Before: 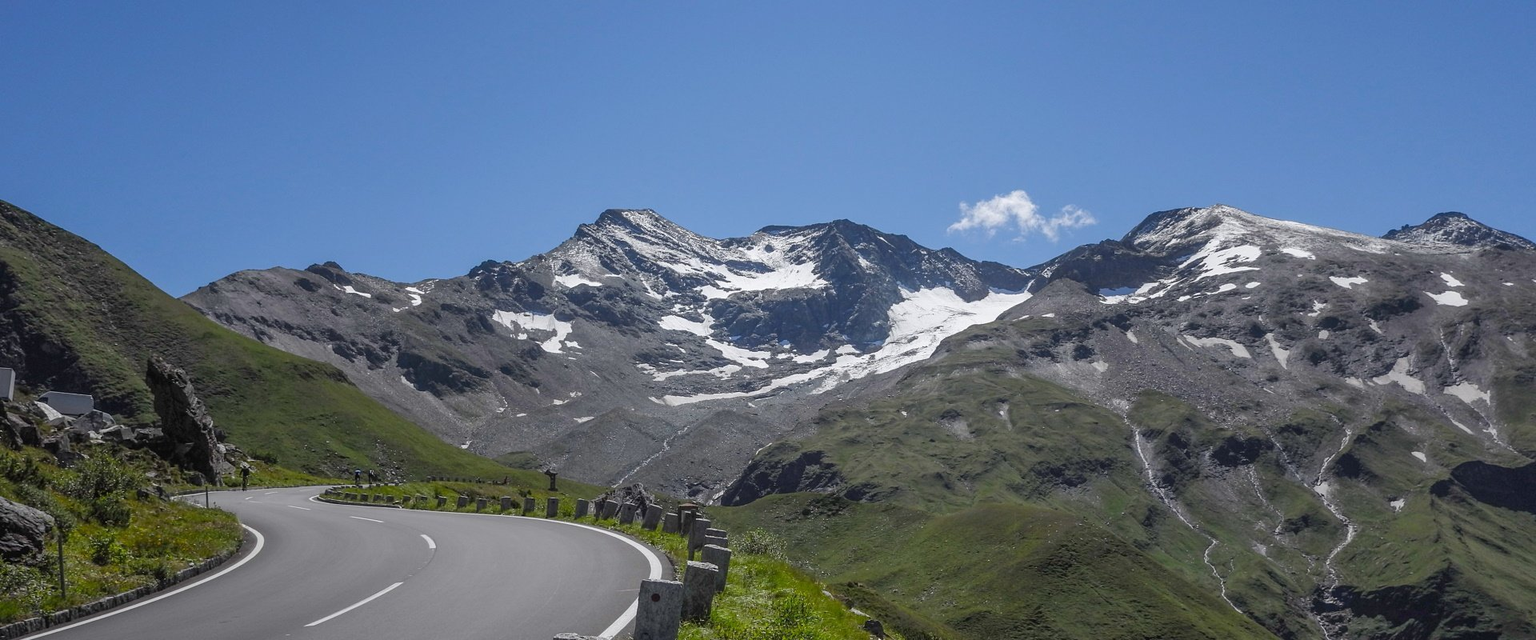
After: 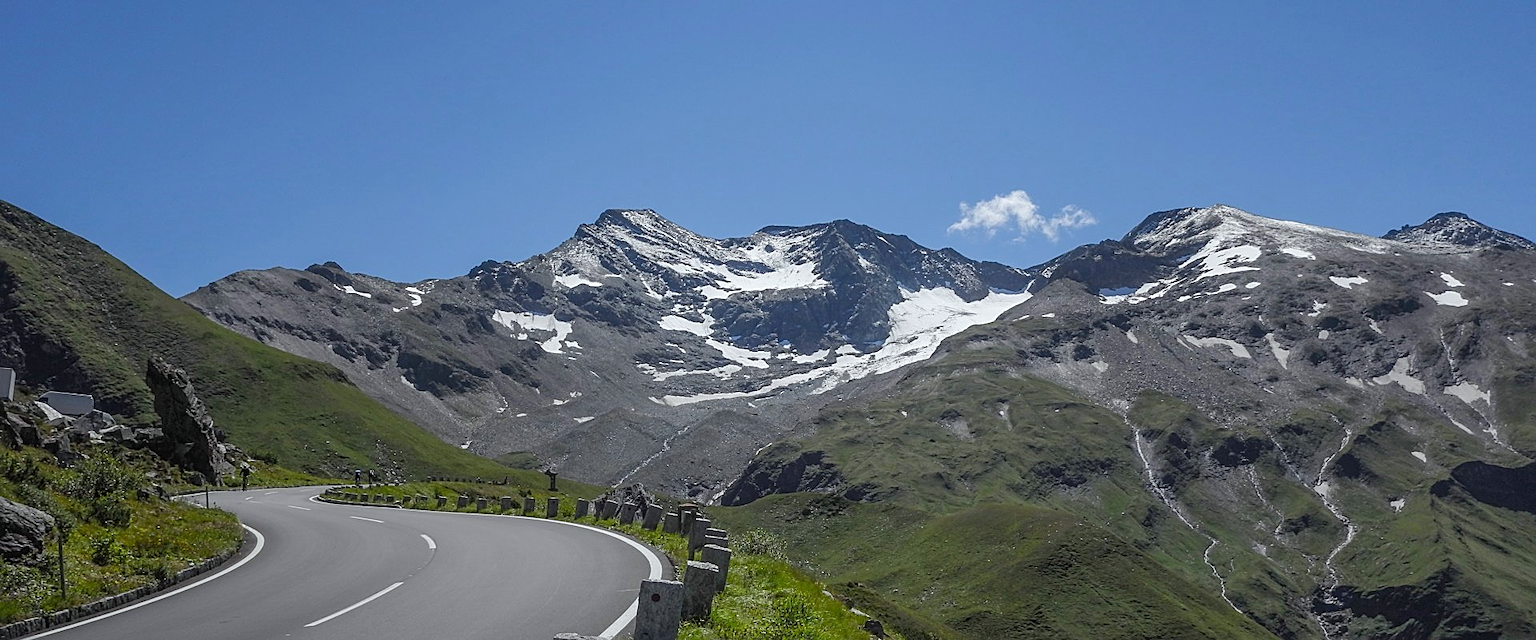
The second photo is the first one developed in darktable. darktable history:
sharpen: on, module defaults
white balance: red 0.978, blue 0.999
